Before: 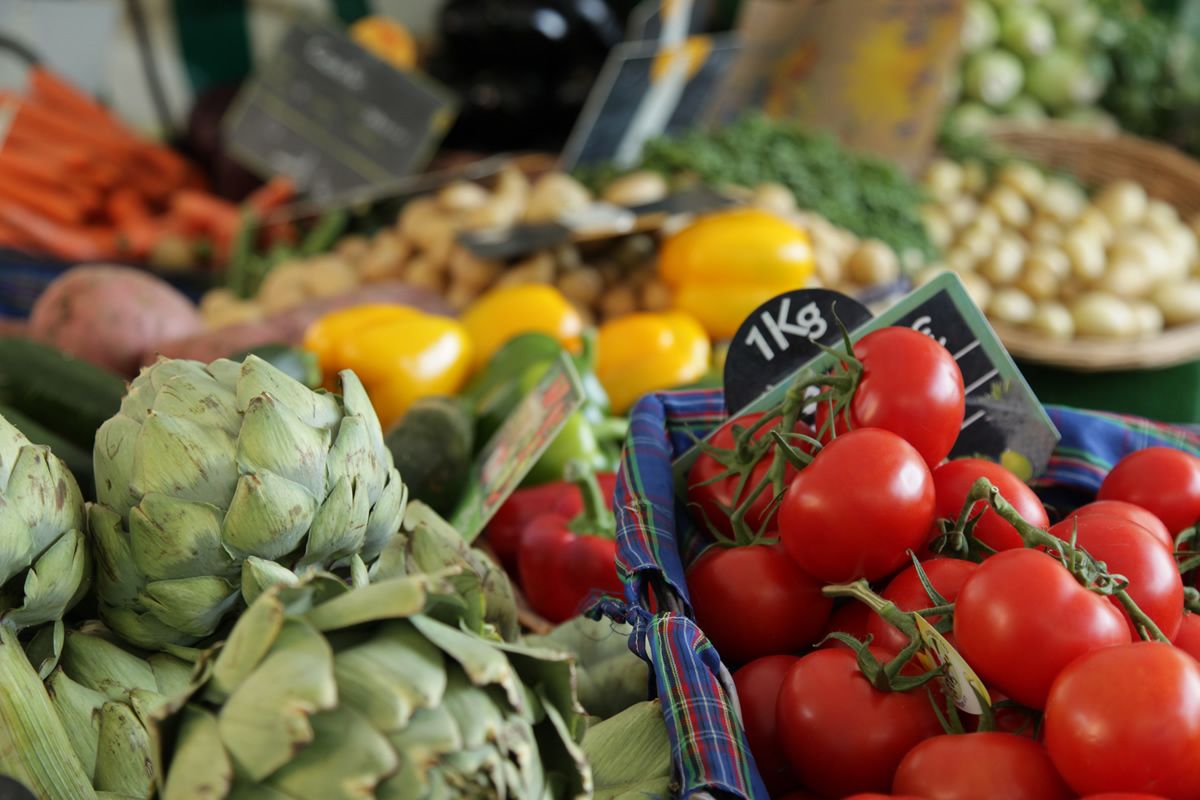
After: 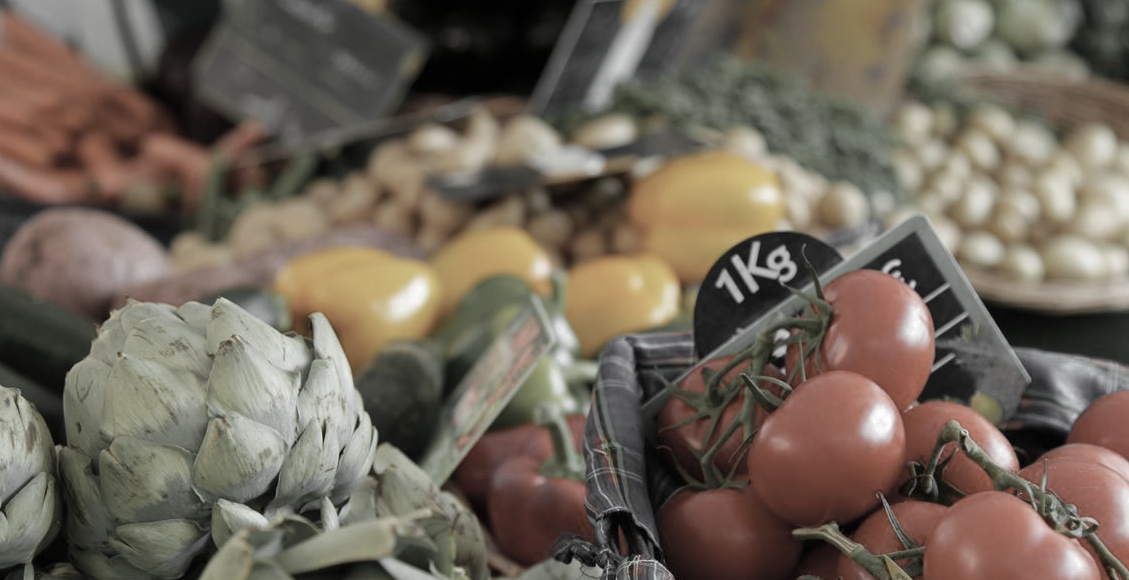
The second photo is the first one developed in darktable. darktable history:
color zones: curves: ch0 [(0, 0.613) (0.01, 0.613) (0.245, 0.448) (0.498, 0.529) (0.642, 0.665) (0.879, 0.777) (0.99, 0.613)]; ch1 [(0, 0.035) (0.121, 0.189) (0.259, 0.197) (0.415, 0.061) (0.589, 0.022) (0.732, 0.022) (0.857, 0.026) (0.991, 0.053)]
crop: left 2.524%, top 7.197%, right 3.361%, bottom 20.23%
